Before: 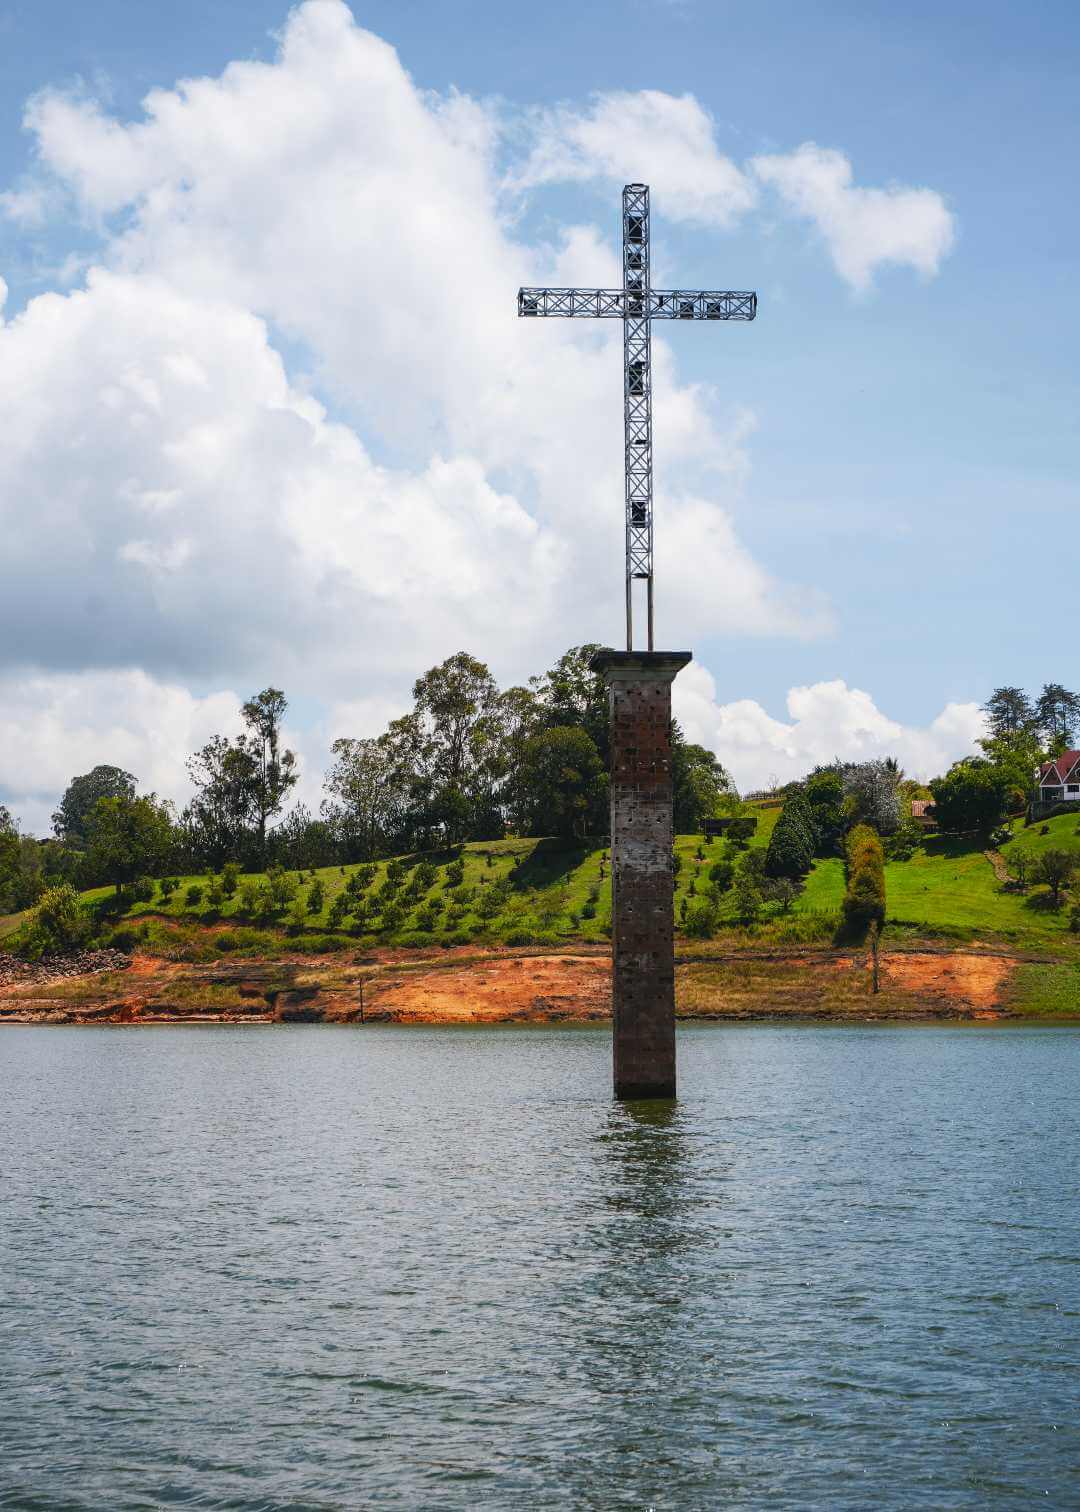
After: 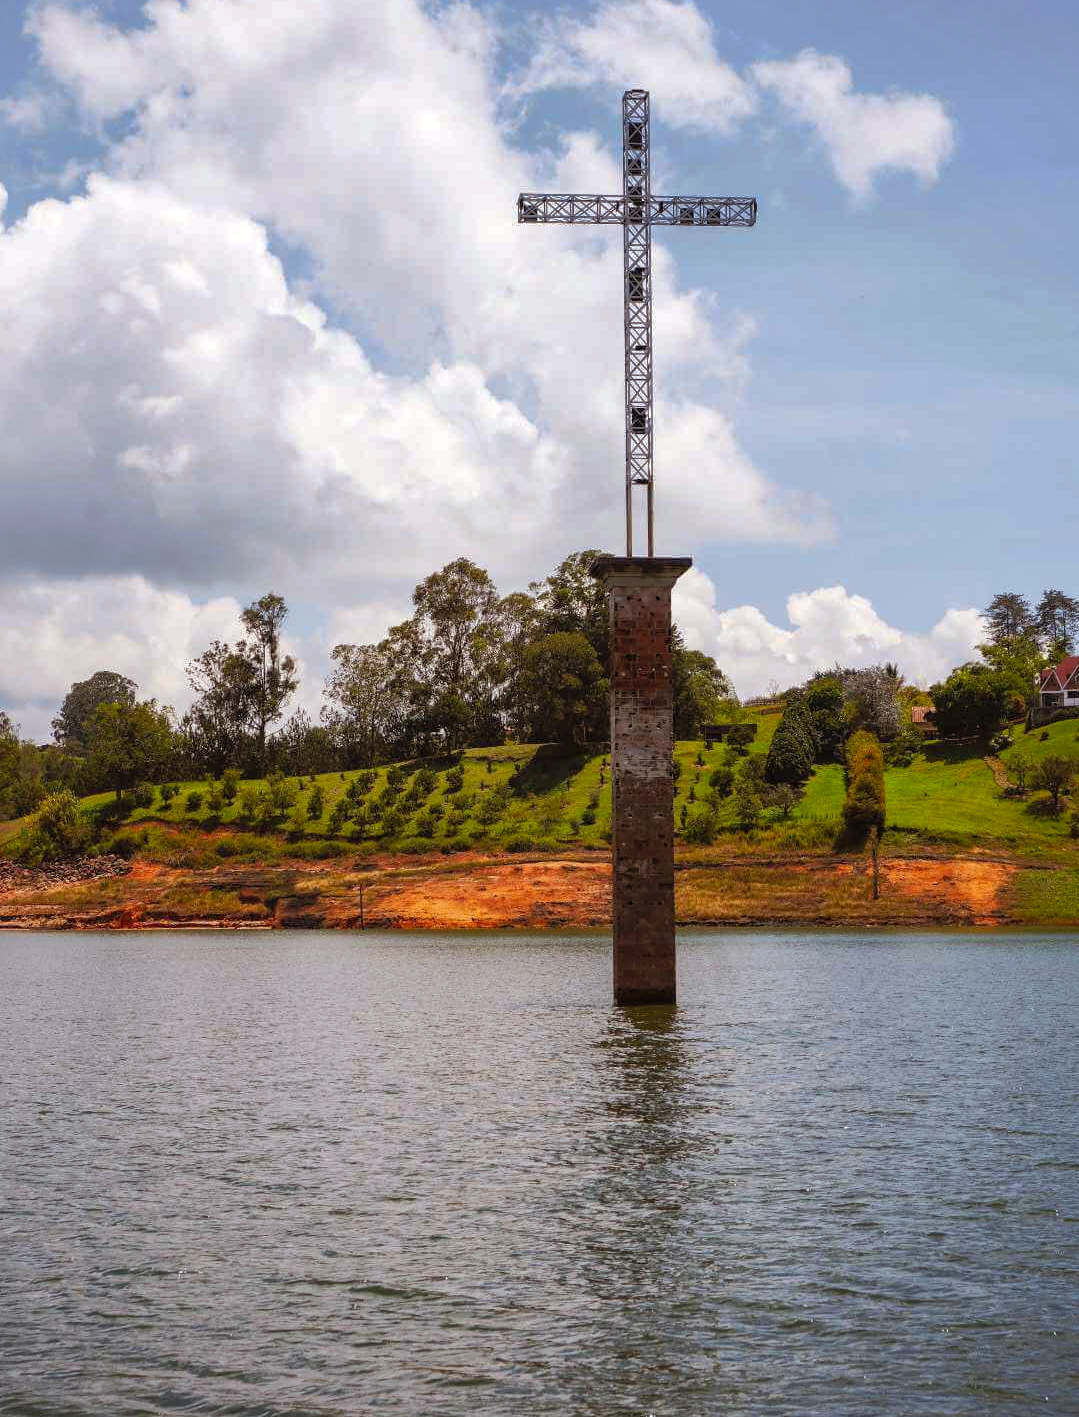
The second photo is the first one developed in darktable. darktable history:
levels: levels [0.016, 0.492, 0.969]
rgb levels: mode RGB, independent channels, levels [[0, 0.5, 1], [0, 0.521, 1], [0, 0.536, 1]]
shadows and highlights: on, module defaults
crop and rotate: top 6.25%
